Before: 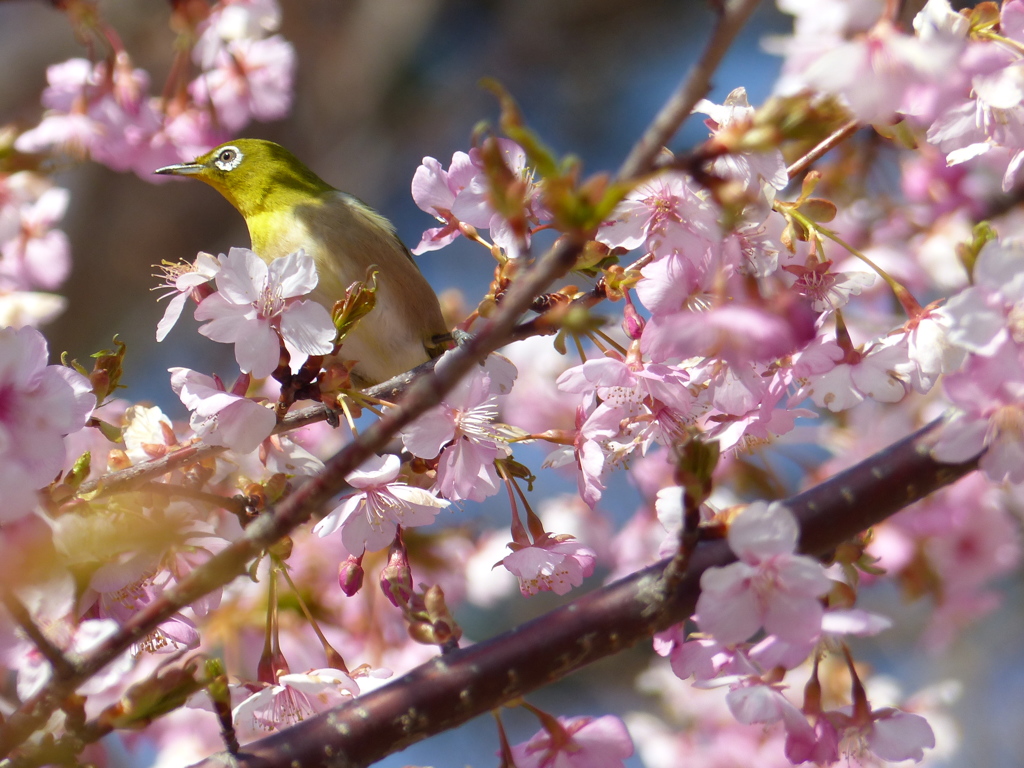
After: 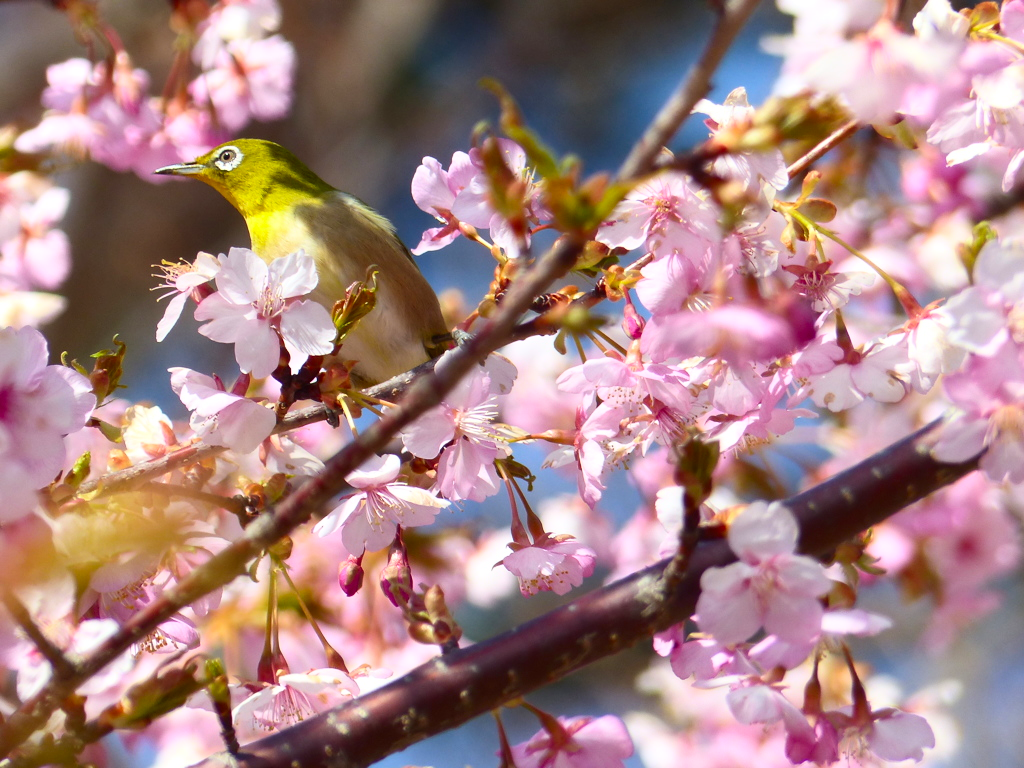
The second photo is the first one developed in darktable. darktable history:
contrast brightness saturation: contrast 0.233, brightness 0.096, saturation 0.287
